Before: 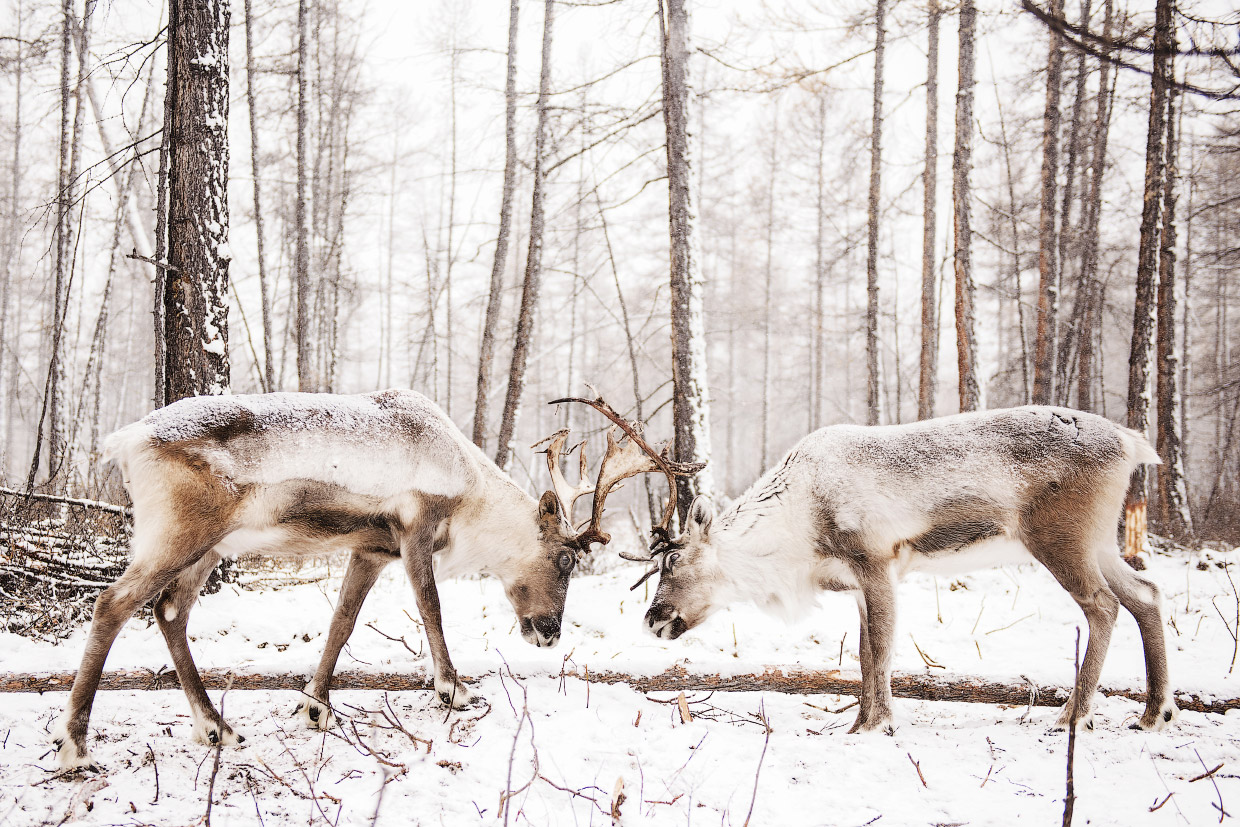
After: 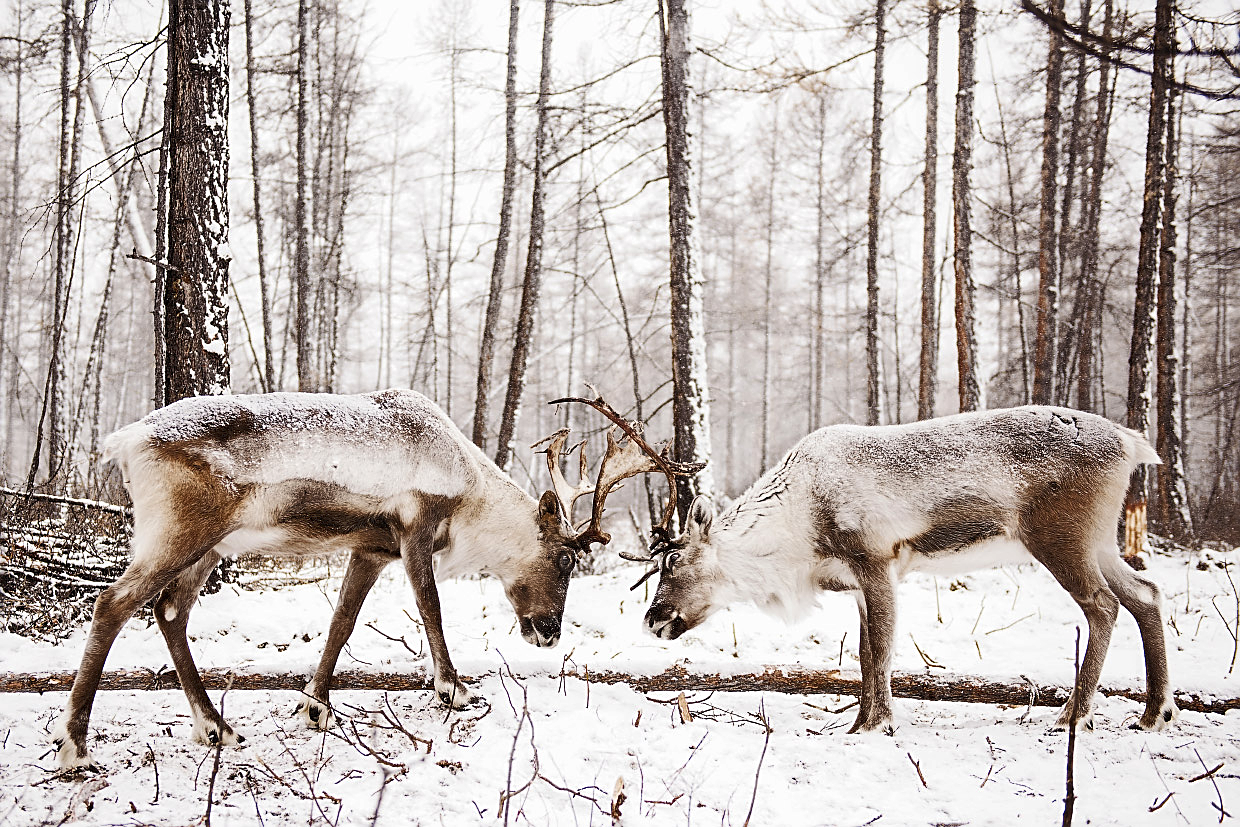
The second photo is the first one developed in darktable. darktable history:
sharpen: on, module defaults
shadows and highlights: radius 336.11, shadows 28.36, soften with gaussian
